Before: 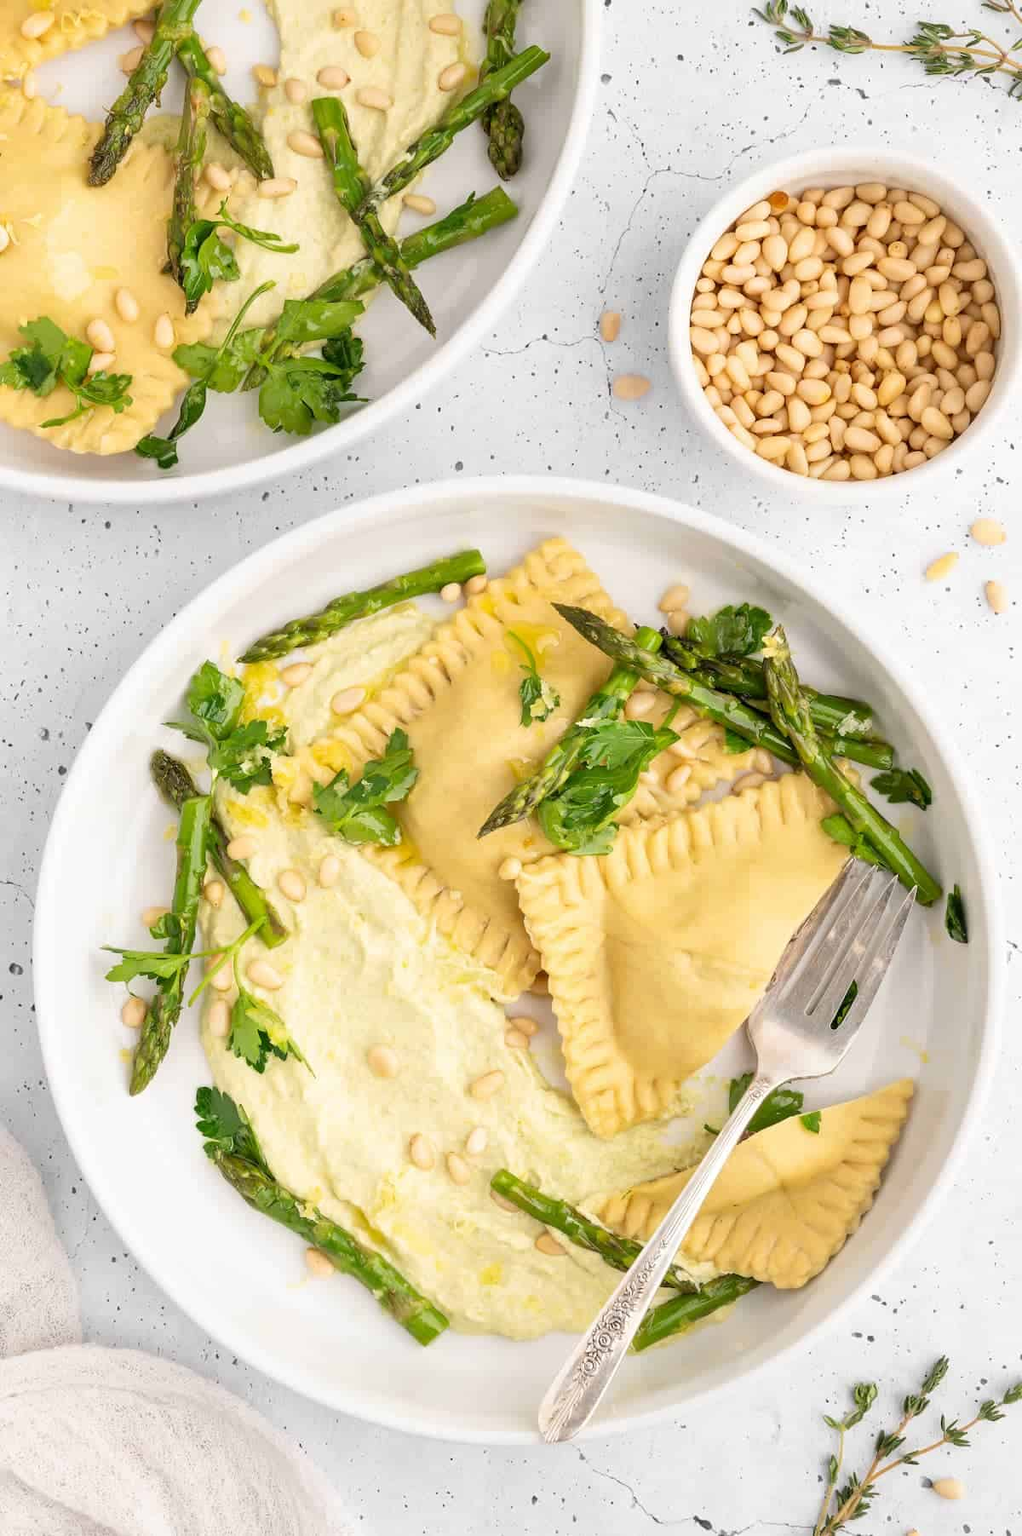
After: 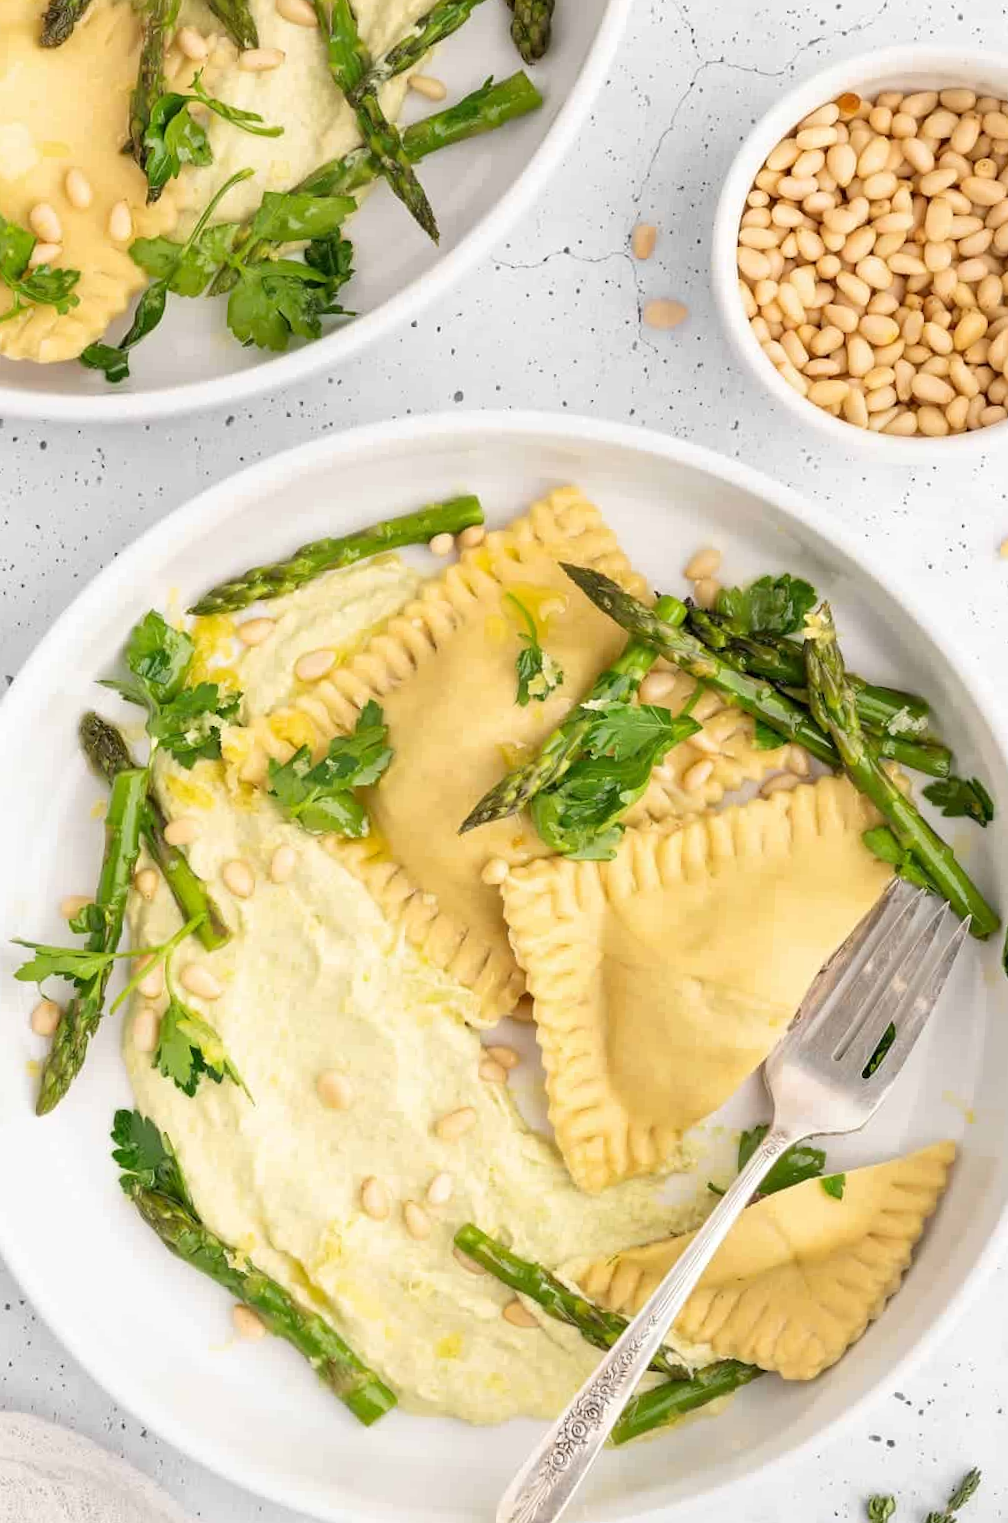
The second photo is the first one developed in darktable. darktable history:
crop and rotate: angle -2.83°, left 5.16%, top 5.206%, right 4.701%, bottom 4.137%
